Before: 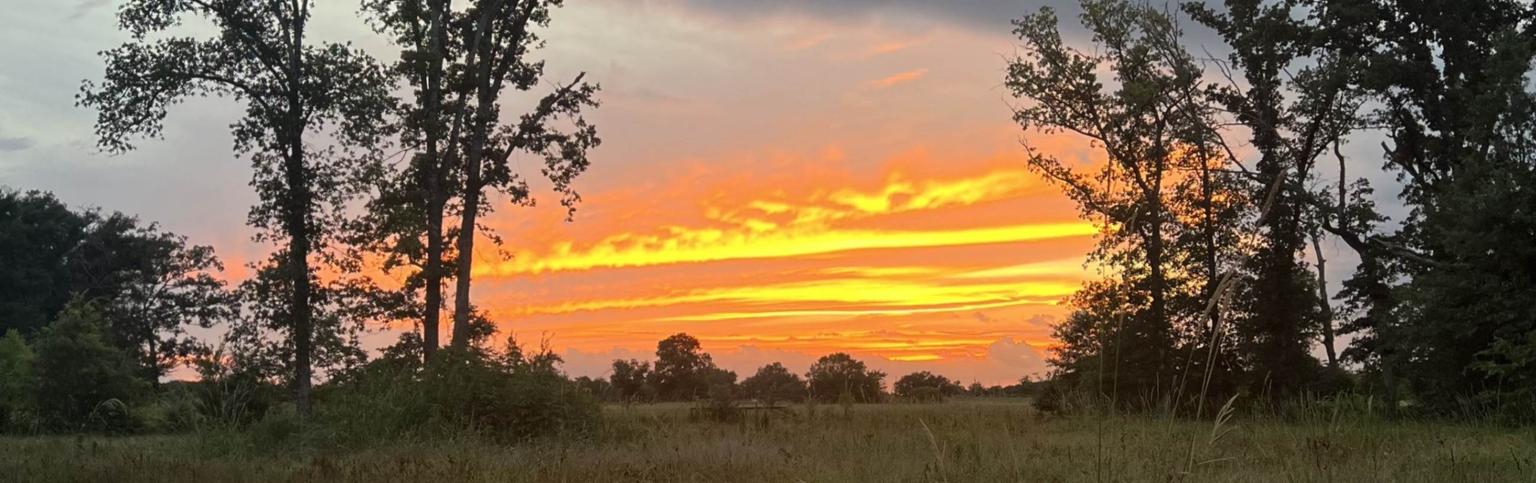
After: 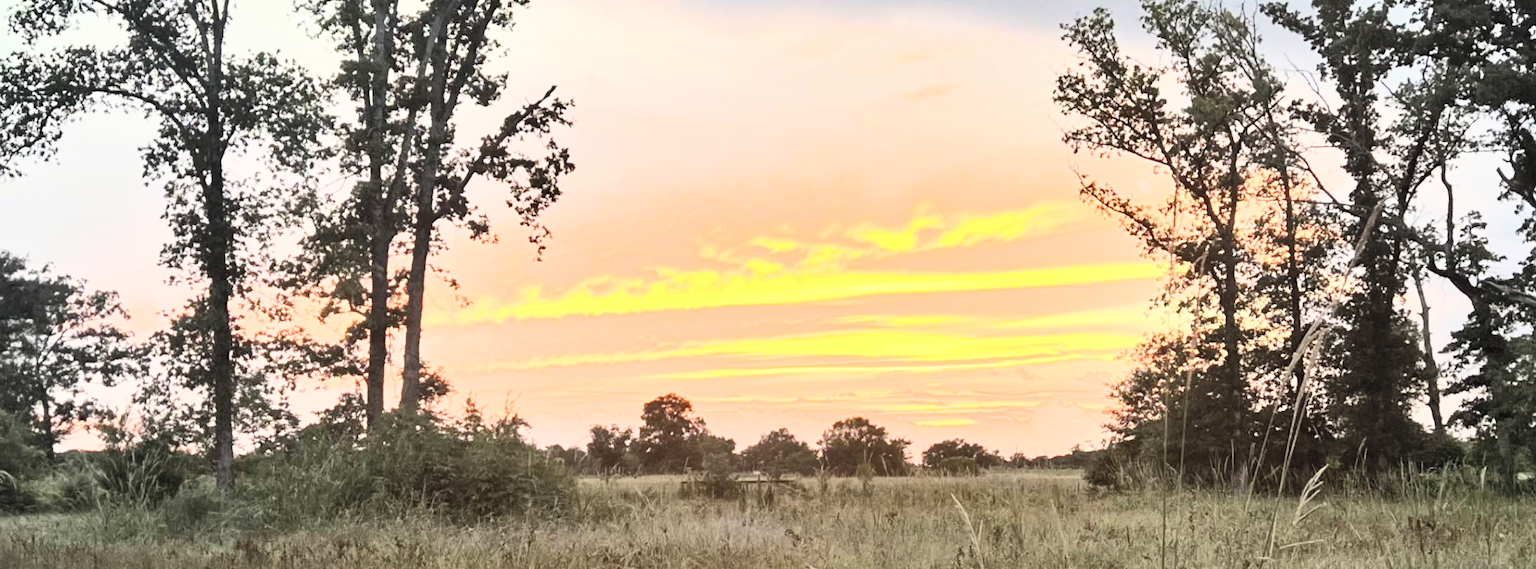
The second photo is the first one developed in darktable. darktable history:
crop: left 7.41%, right 7.811%
local contrast: mode bilateral grid, contrast 20, coarseness 49, detail 120%, midtone range 0.2
filmic rgb: black relative exposure -7.65 EV, white relative exposure 4.56 EV, threshold 2.94 EV, hardness 3.61, enable highlight reconstruction true
color correction: highlights b* 0.06, saturation 0.995
contrast brightness saturation: contrast 0.433, brightness 0.563, saturation -0.204
shadows and highlights: shadows 52.43, soften with gaussian
exposure: black level correction 0, exposure 1.106 EV, compensate highlight preservation false
